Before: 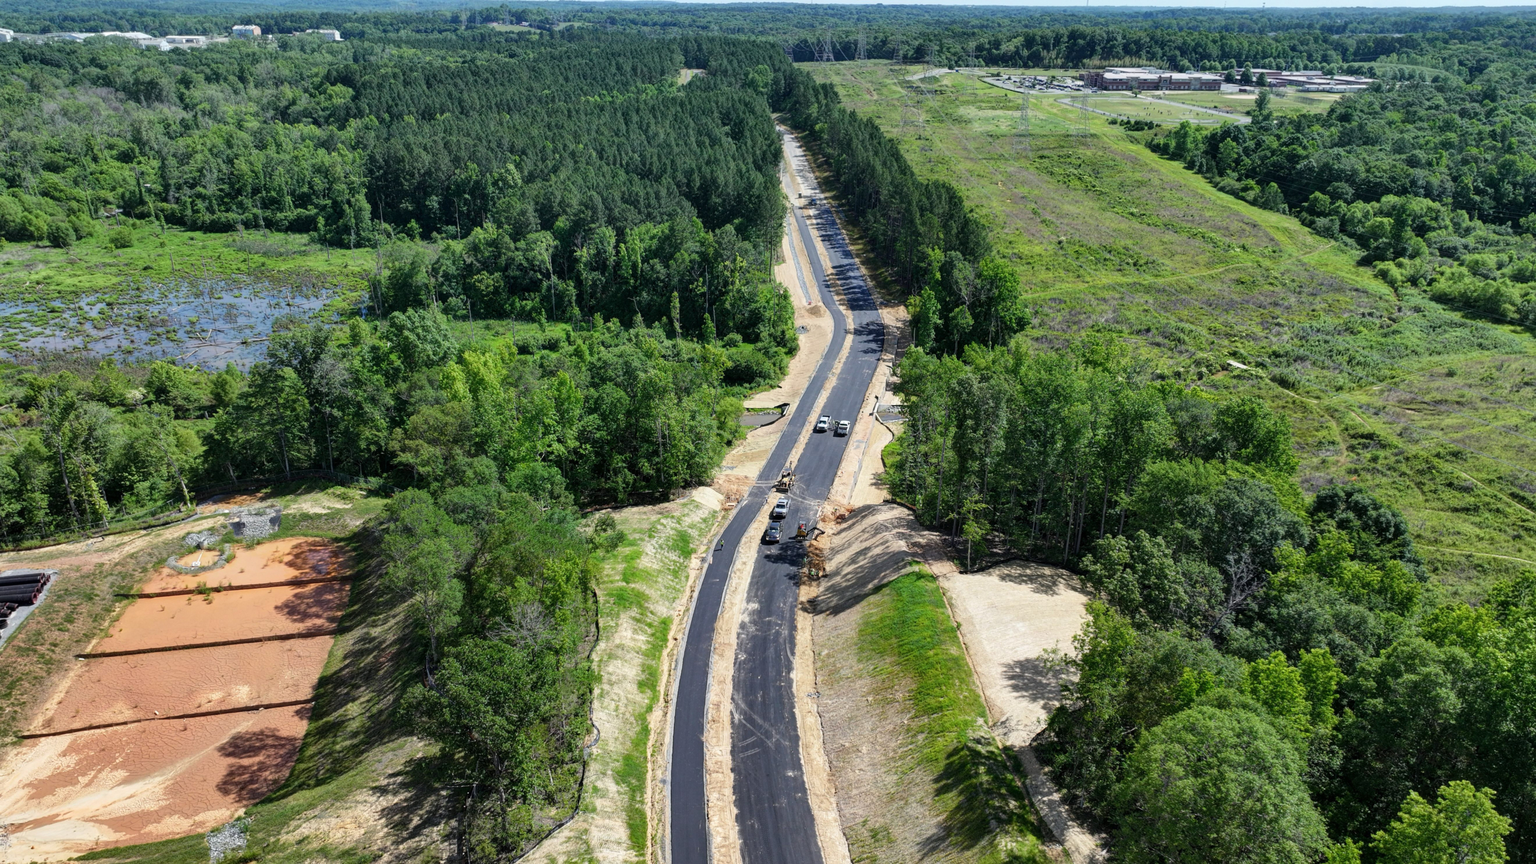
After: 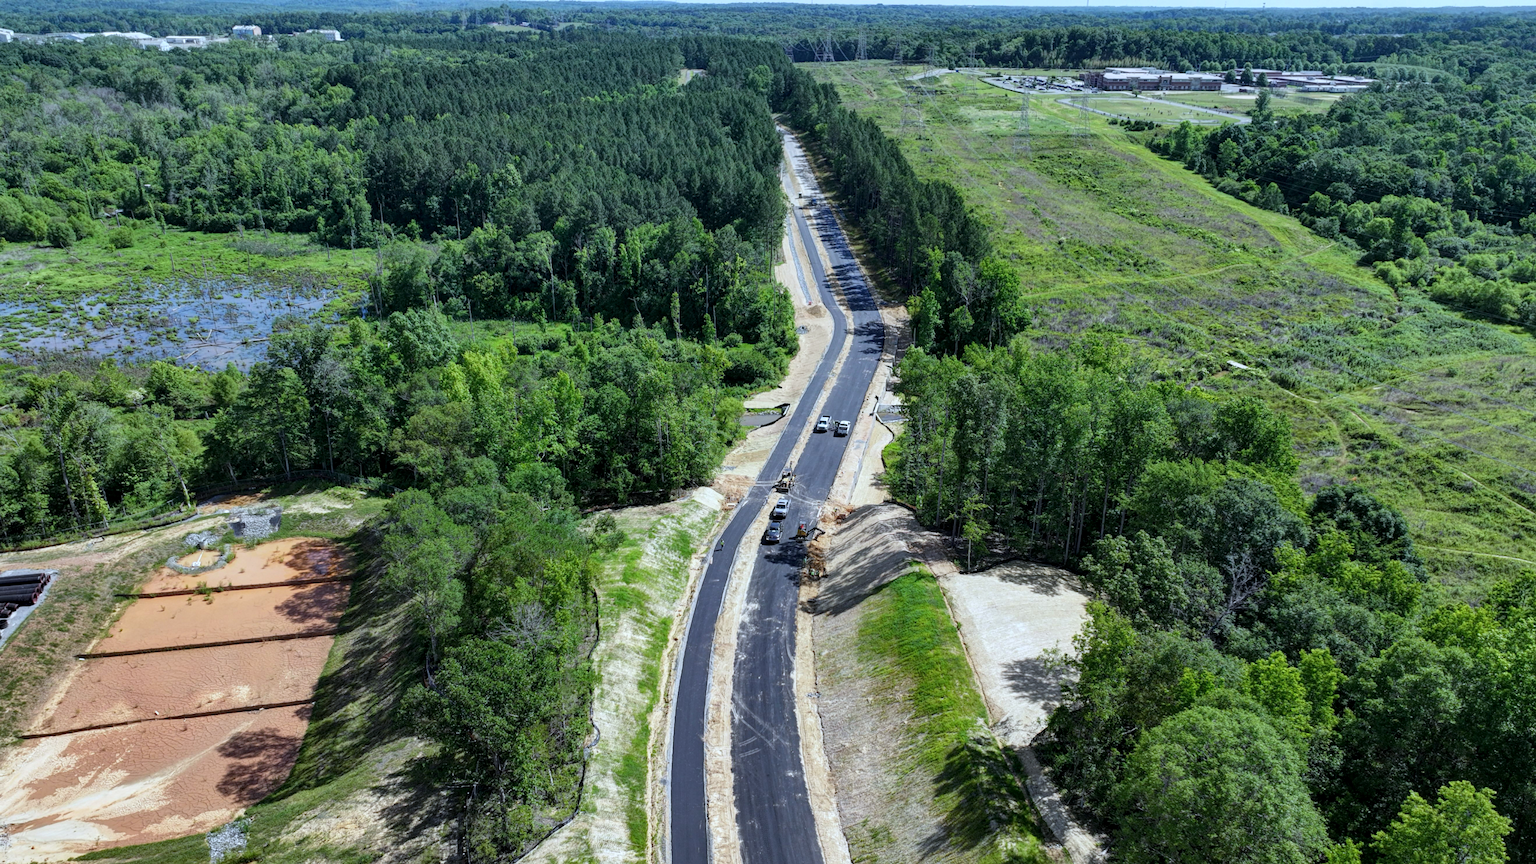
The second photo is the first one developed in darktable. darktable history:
local contrast: highlights 100%, shadows 100%, detail 120%, midtone range 0.2
white balance: red 0.924, blue 1.095
